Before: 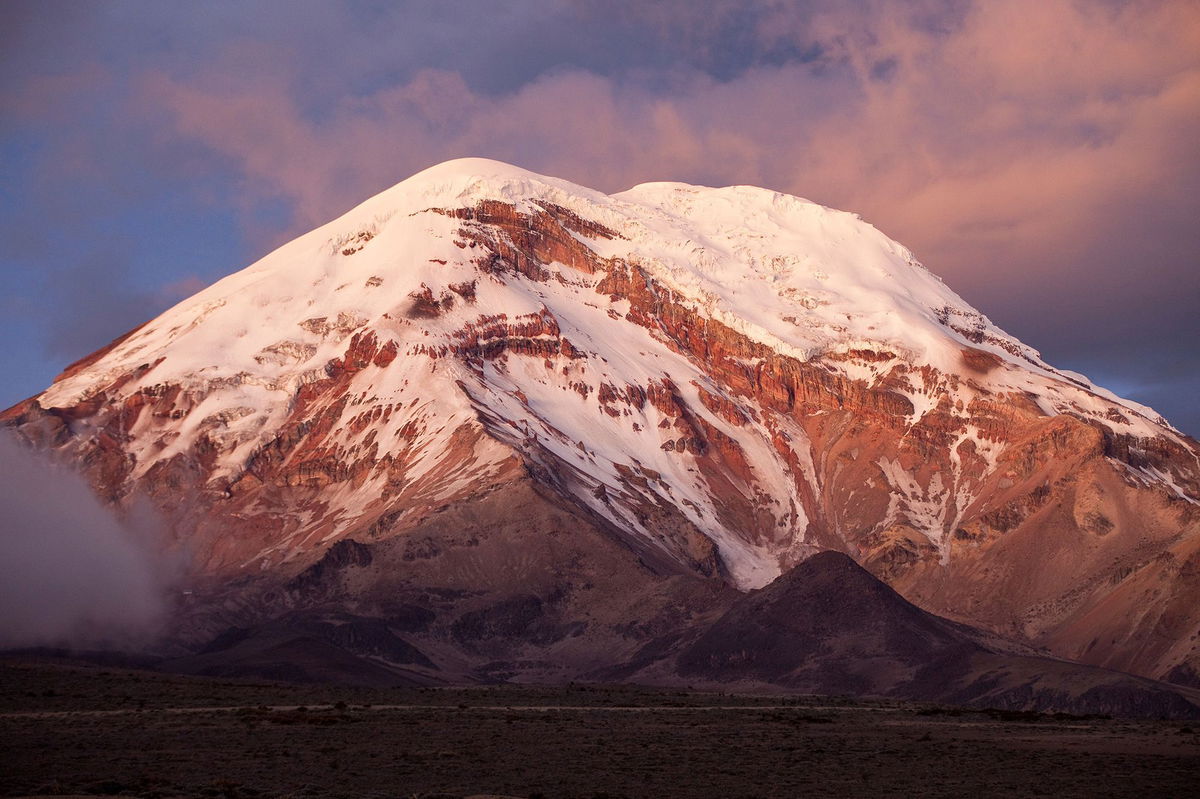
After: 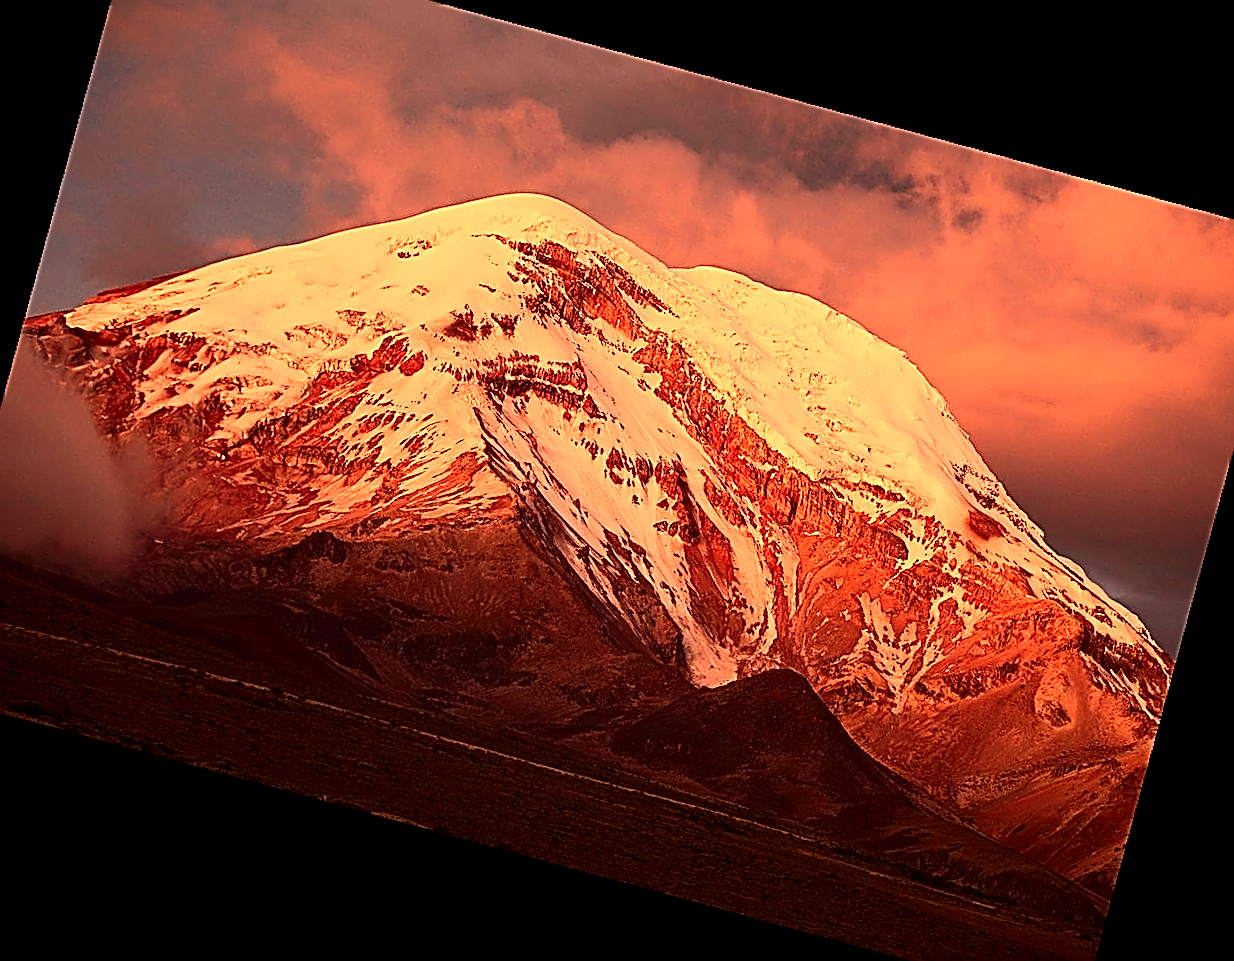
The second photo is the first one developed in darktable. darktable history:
sharpen: amount 1.861
crop and rotate: angle -1.96°, left 3.097%, top 4.154%, right 1.586%, bottom 0.529%
rotate and perspective: rotation 13.27°, automatic cropping off
white balance: red 1.467, blue 0.684
contrast brightness saturation: contrast 0.2, brightness -0.11, saturation 0.1
